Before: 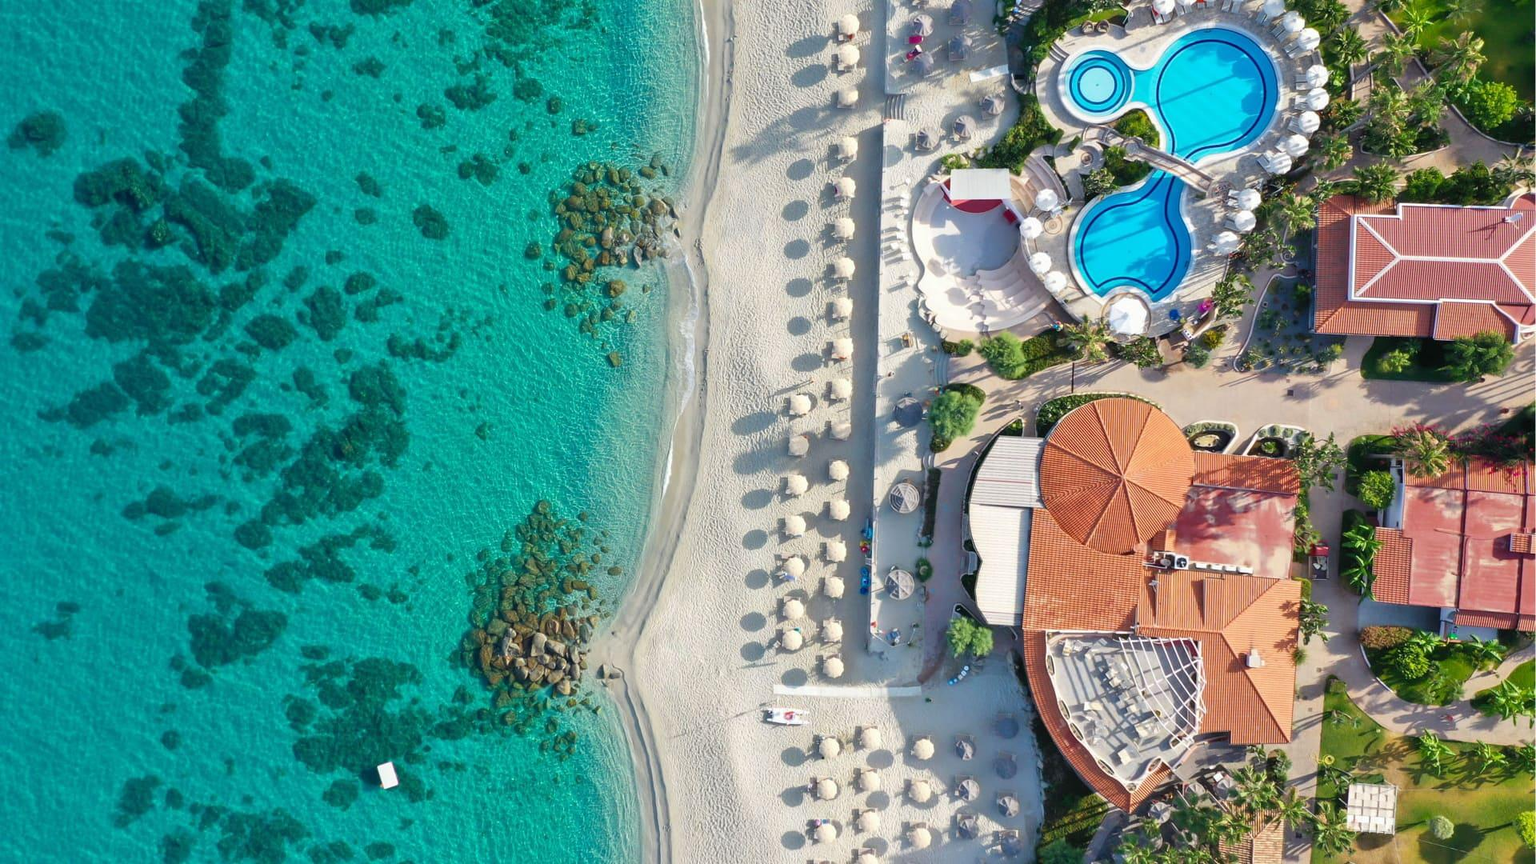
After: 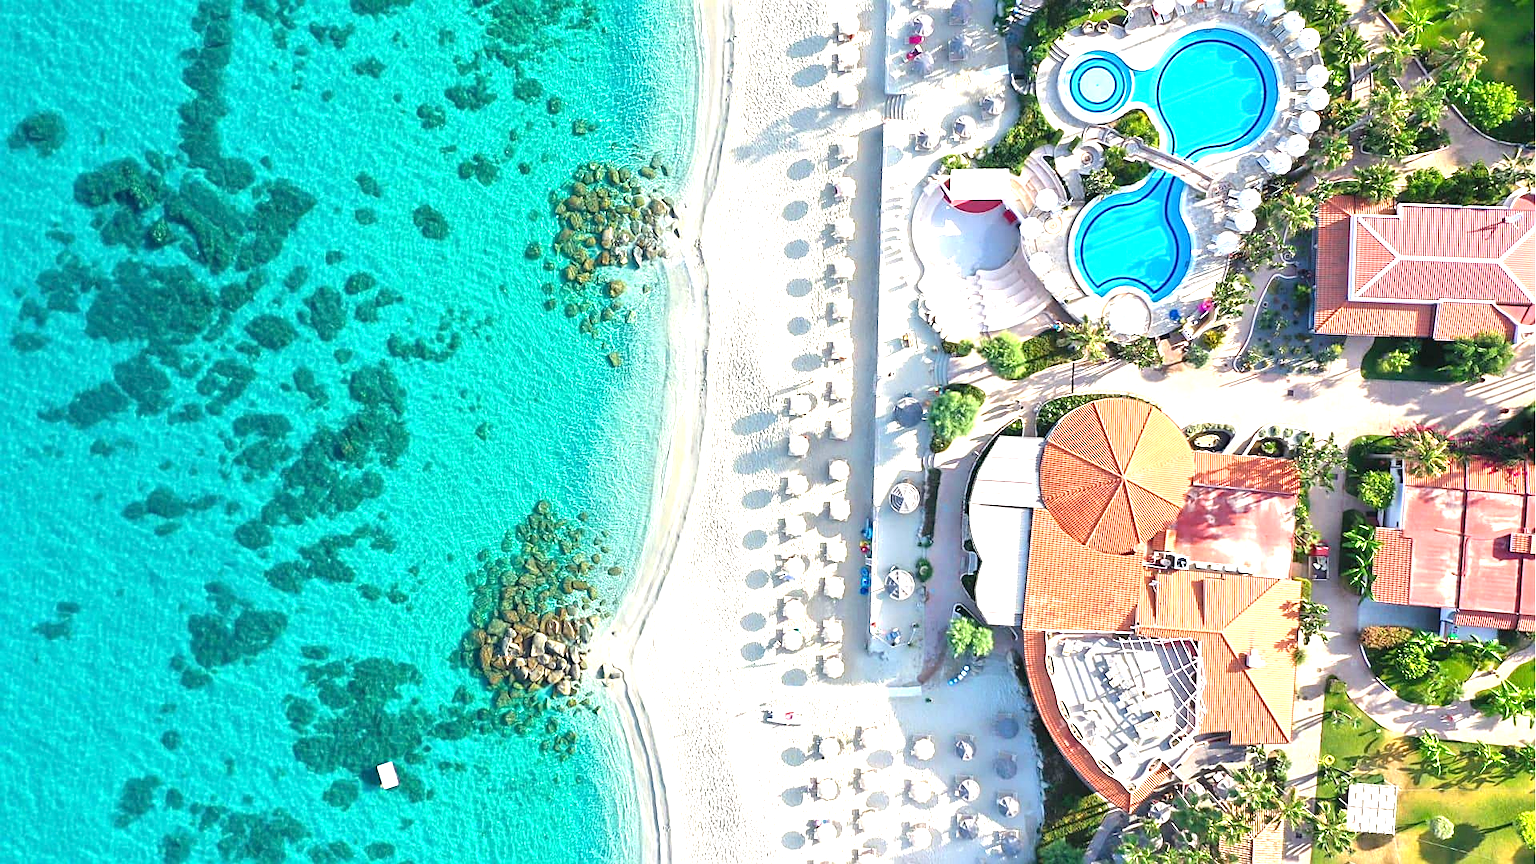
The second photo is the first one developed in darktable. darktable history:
exposure: exposure 1.267 EV, compensate highlight preservation false
sharpen: amount 0.532
